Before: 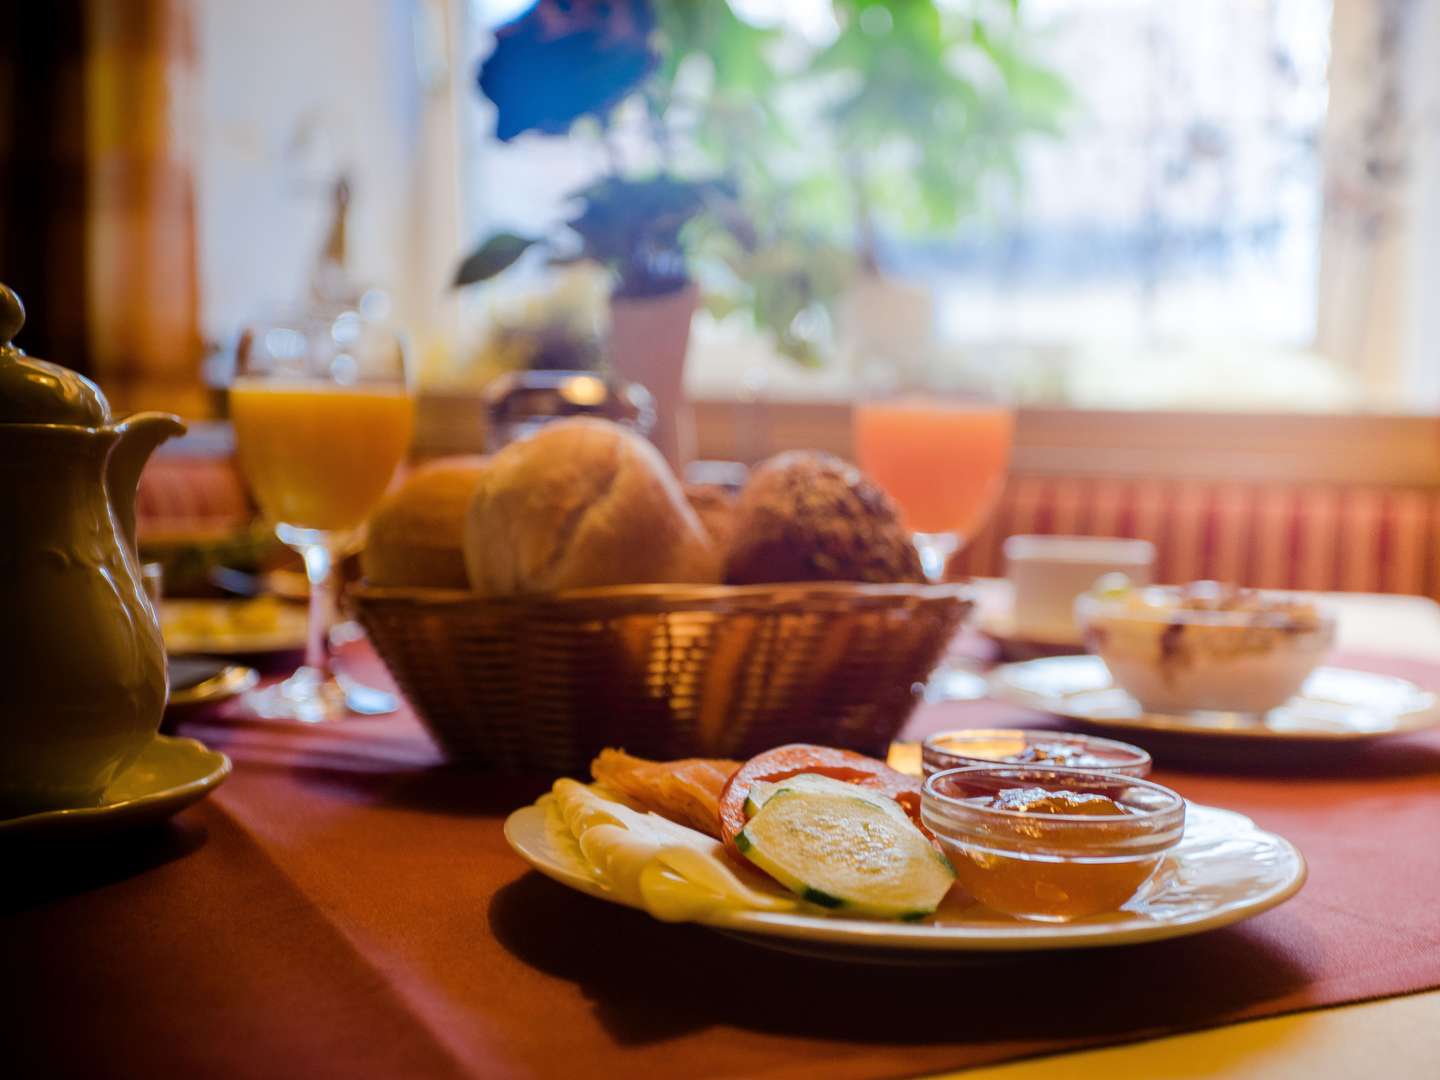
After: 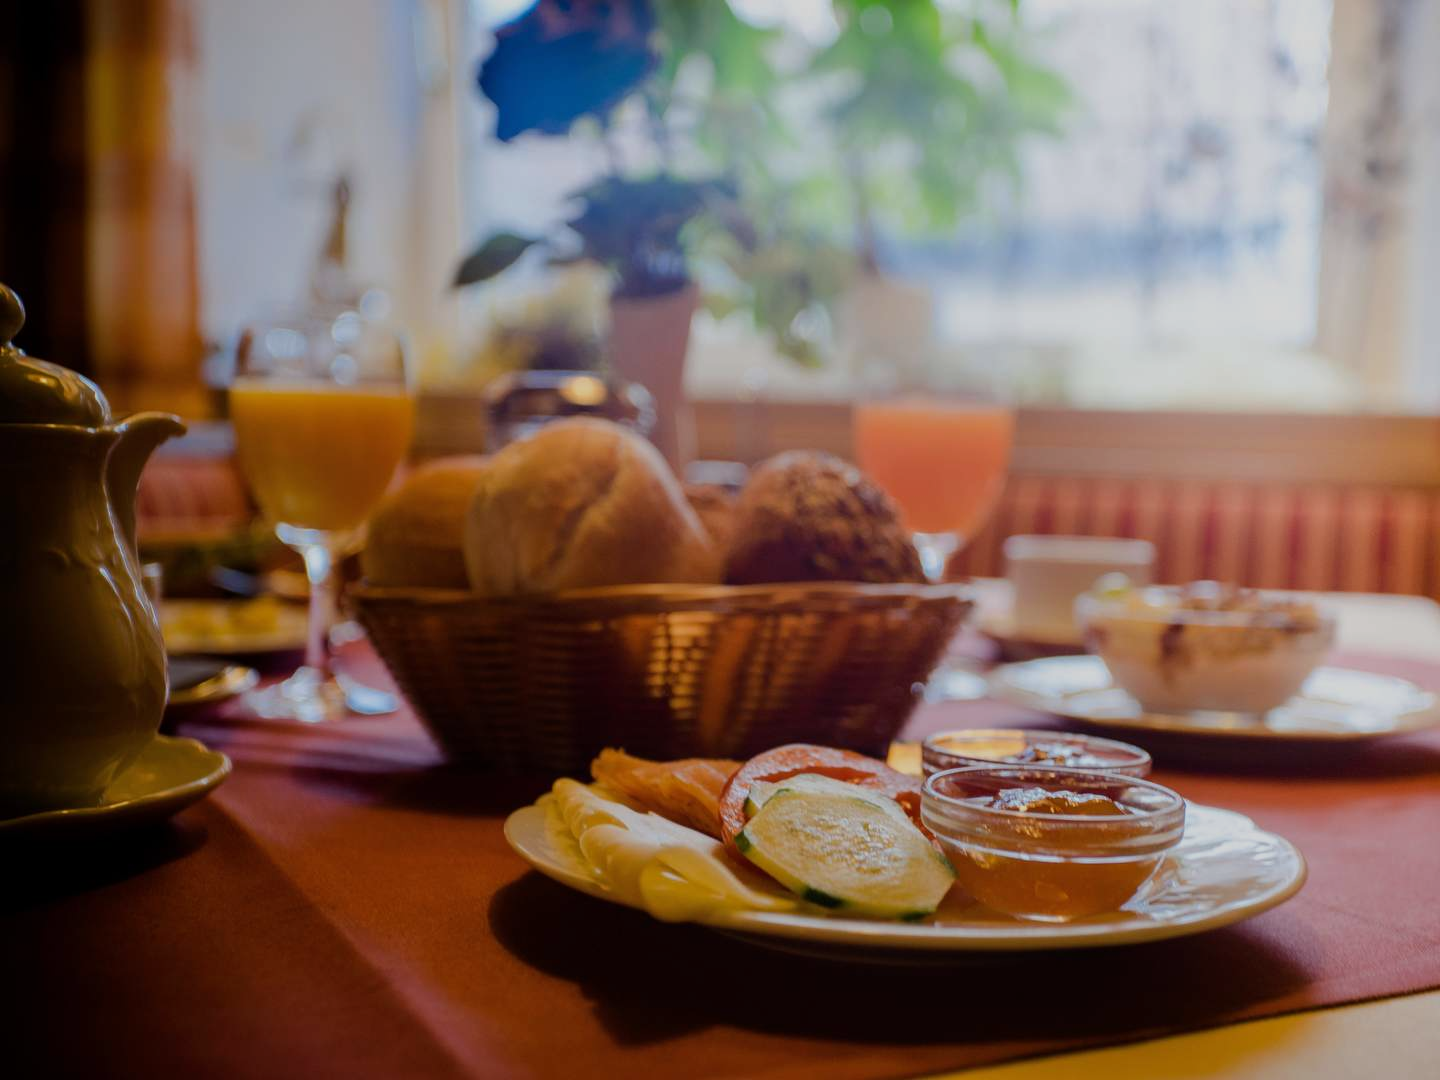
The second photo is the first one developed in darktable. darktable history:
exposure: exposure -0.586 EV, compensate highlight preservation false
